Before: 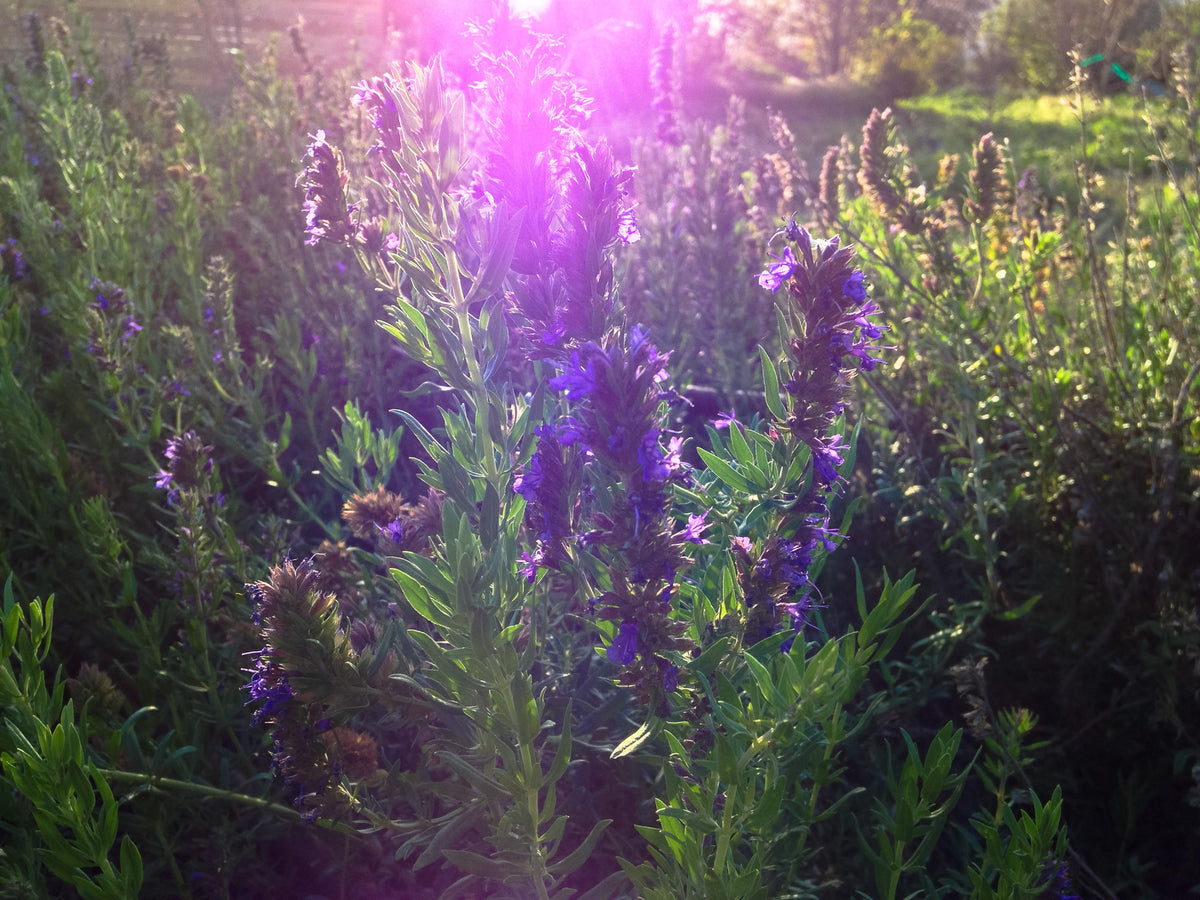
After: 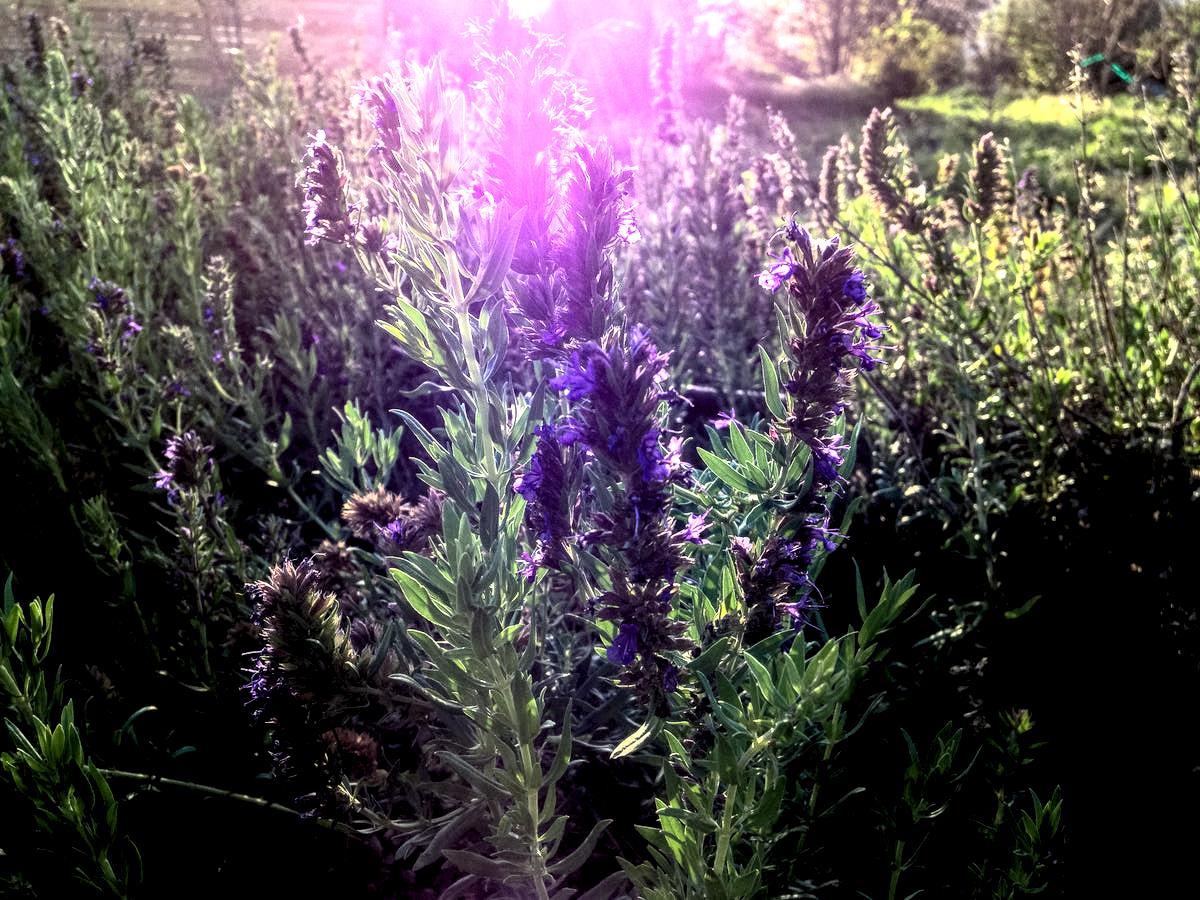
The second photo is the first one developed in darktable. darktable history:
local contrast: detail 150%
contrast brightness saturation: contrast 0.28
rgb levels: levels [[0.029, 0.461, 0.922], [0, 0.5, 1], [0, 0.5, 1]]
